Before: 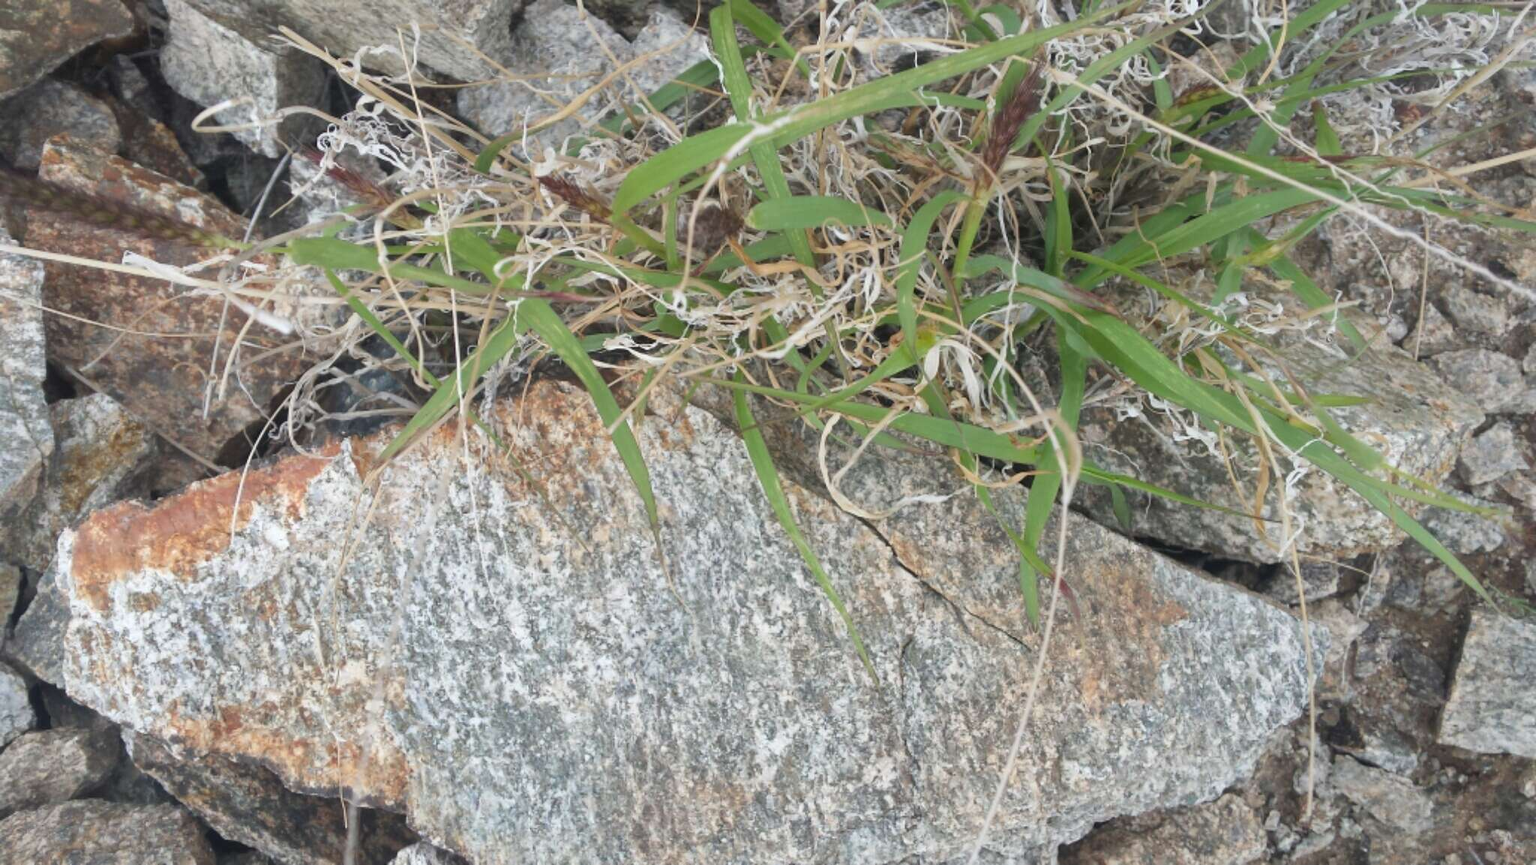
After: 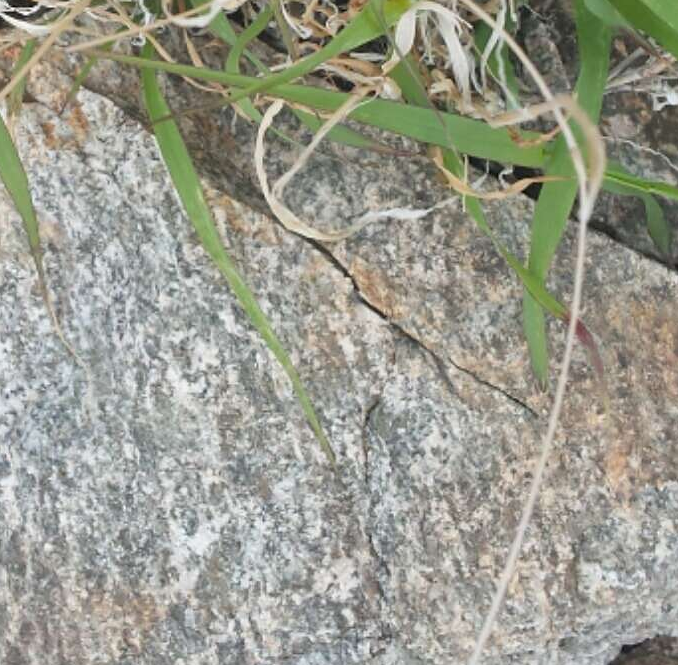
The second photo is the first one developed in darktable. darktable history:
sharpen: amount 0.2
crop: left 40.878%, top 39.176%, right 25.993%, bottom 3.081%
